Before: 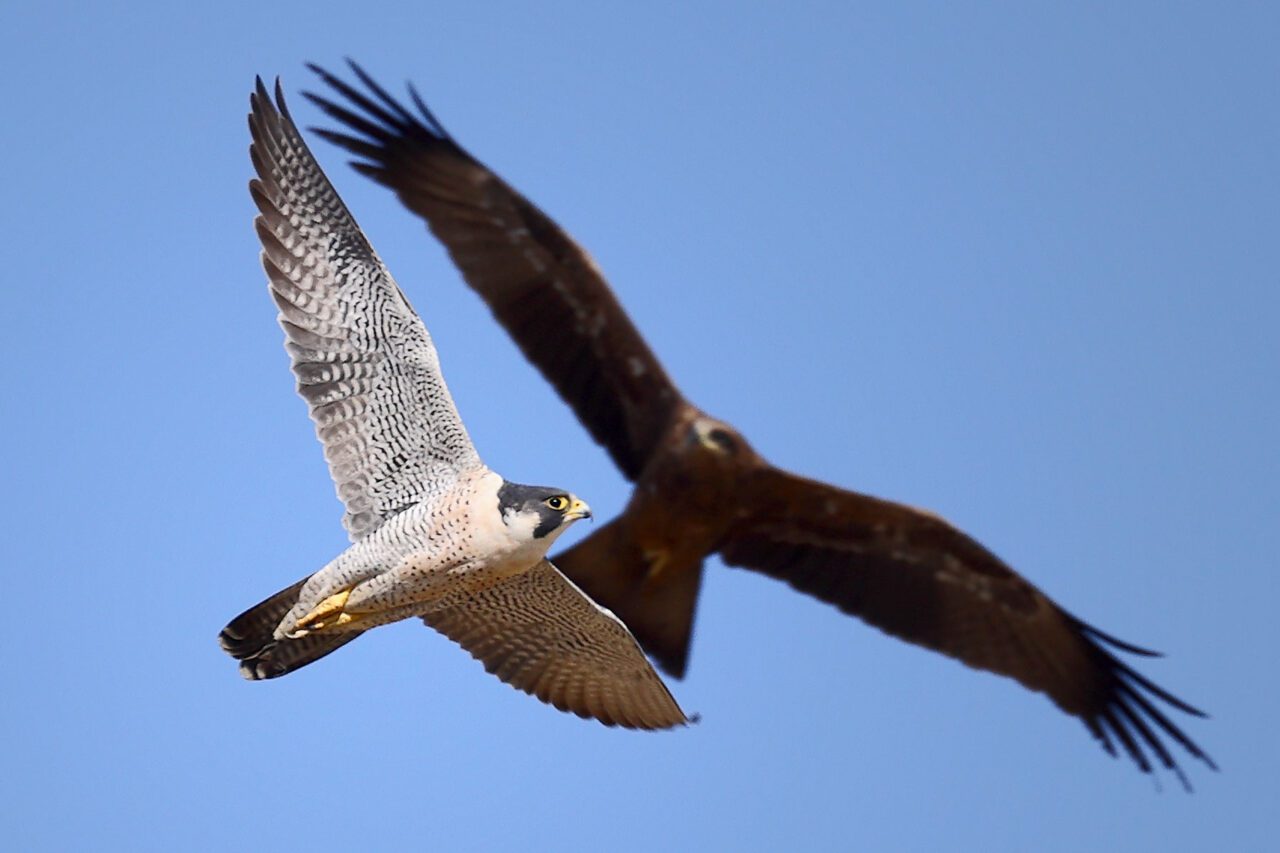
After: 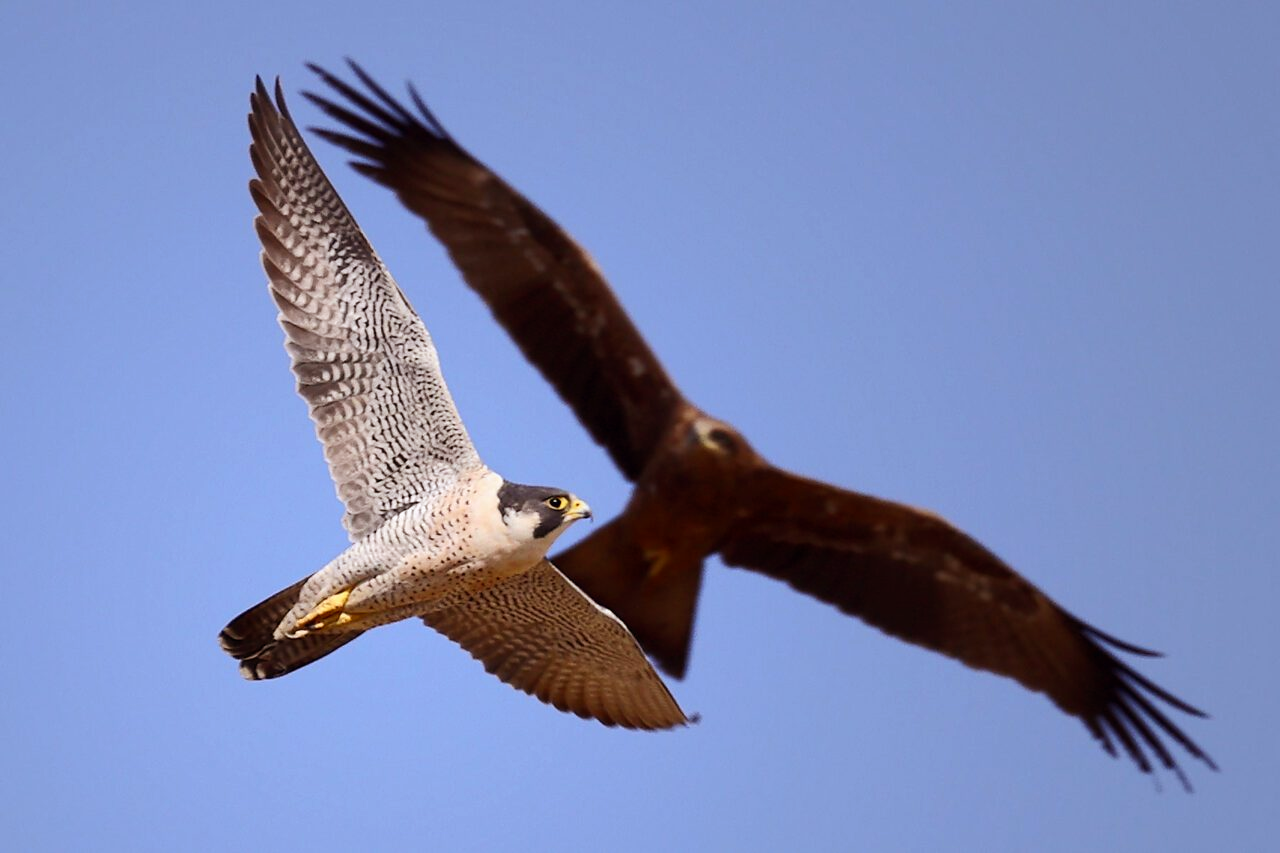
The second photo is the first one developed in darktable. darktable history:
rotate and perspective: automatic cropping original format, crop left 0, crop top 0
rgb levels: mode RGB, independent channels, levels [[0, 0.5, 1], [0, 0.521, 1], [0, 0.536, 1]]
